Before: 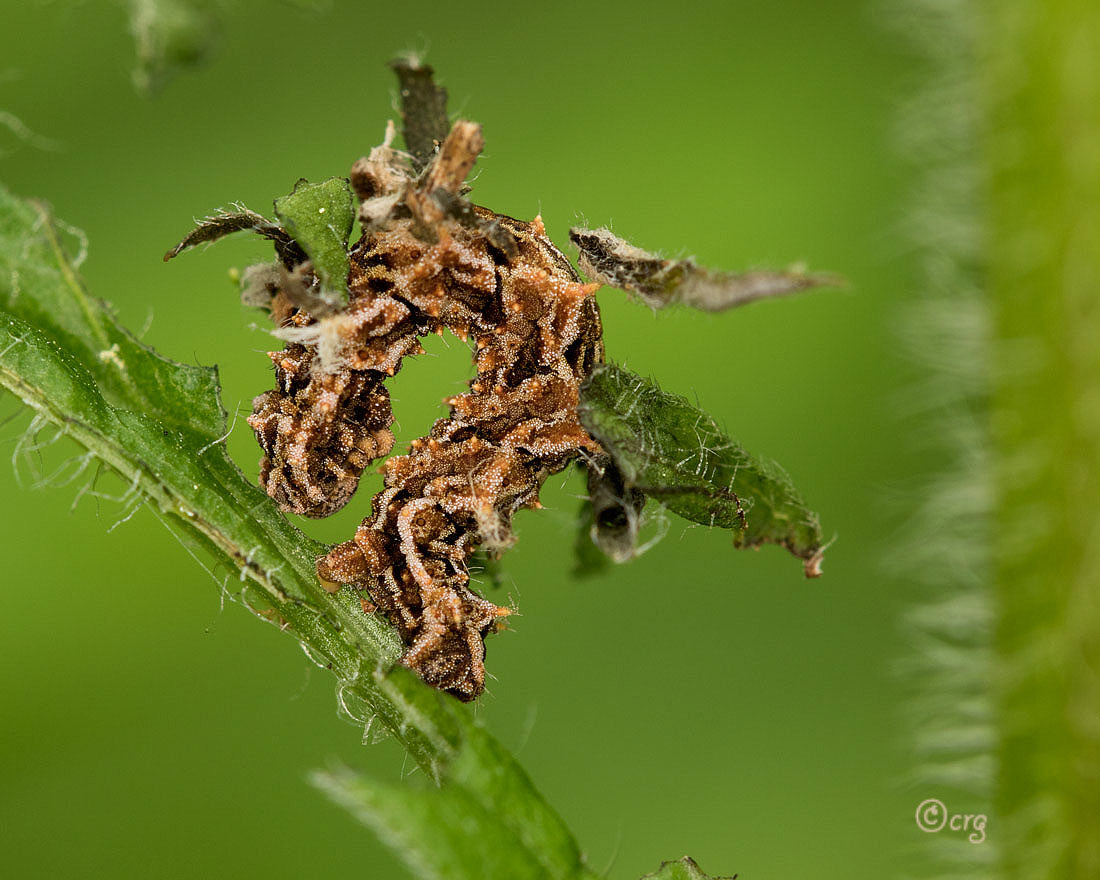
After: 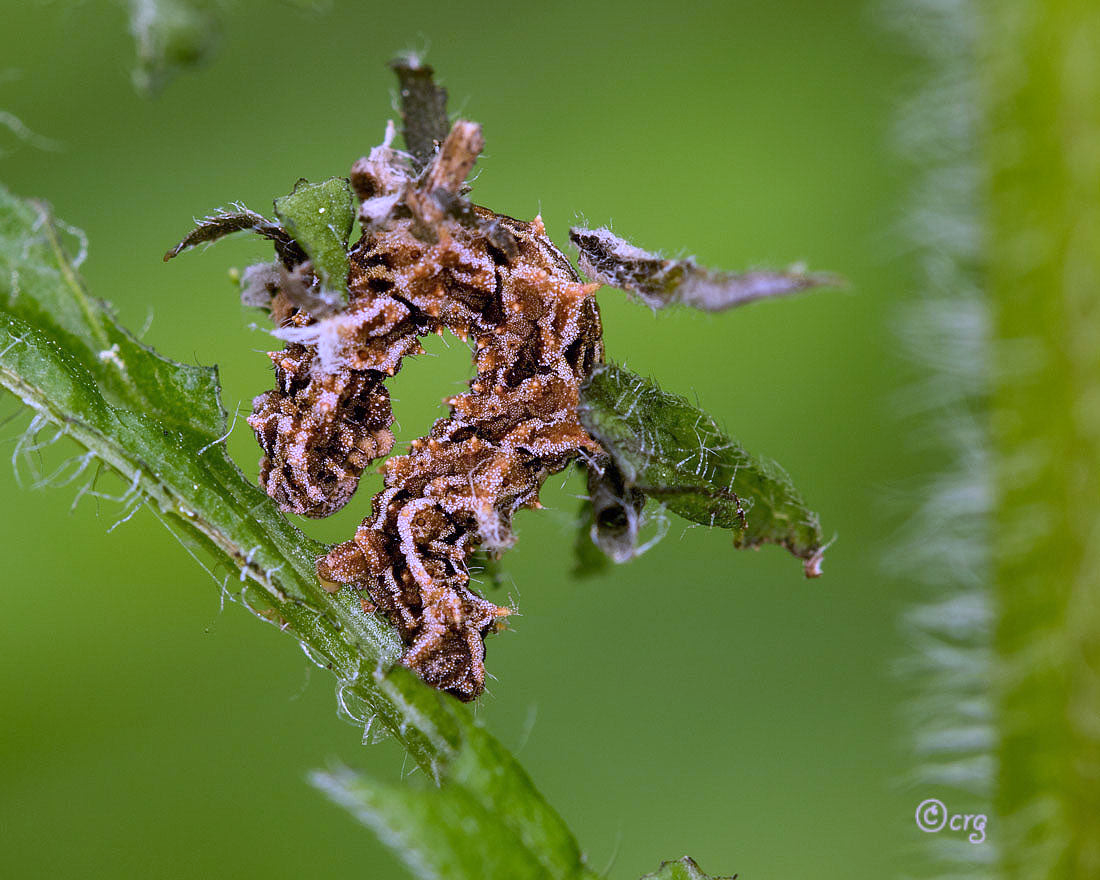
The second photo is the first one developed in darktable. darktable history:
white balance: red 0.98, blue 1.61
shadows and highlights: soften with gaussian
